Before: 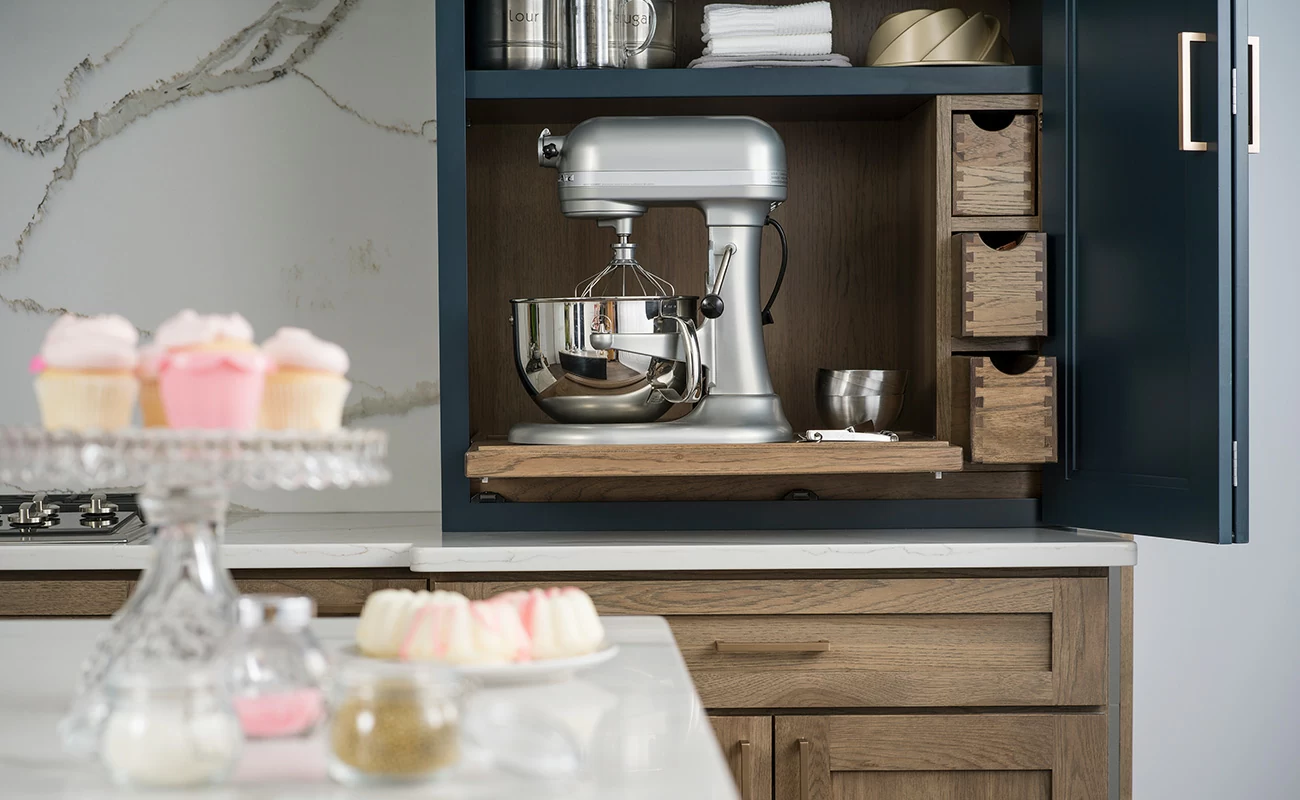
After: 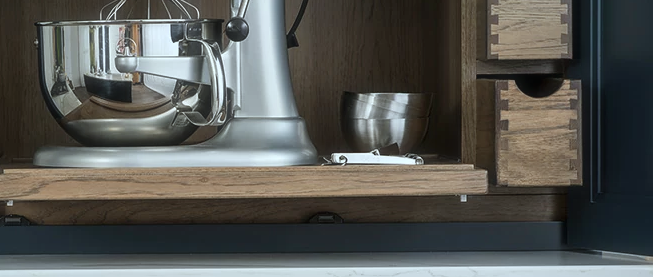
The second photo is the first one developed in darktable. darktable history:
crop: left 36.607%, top 34.735%, right 13.146%, bottom 30.611%
color zones: curves: ch2 [(0, 0.5) (0.143, 0.5) (0.286, 0.416) (0.429, 0.5) (0.571, 0.5) (0.714, 0.5) (0.857, 0.5) (1, 0.5)]
haze removal: strength -0.1, adaptive false
white balance: red 0.925, blue 1.046
